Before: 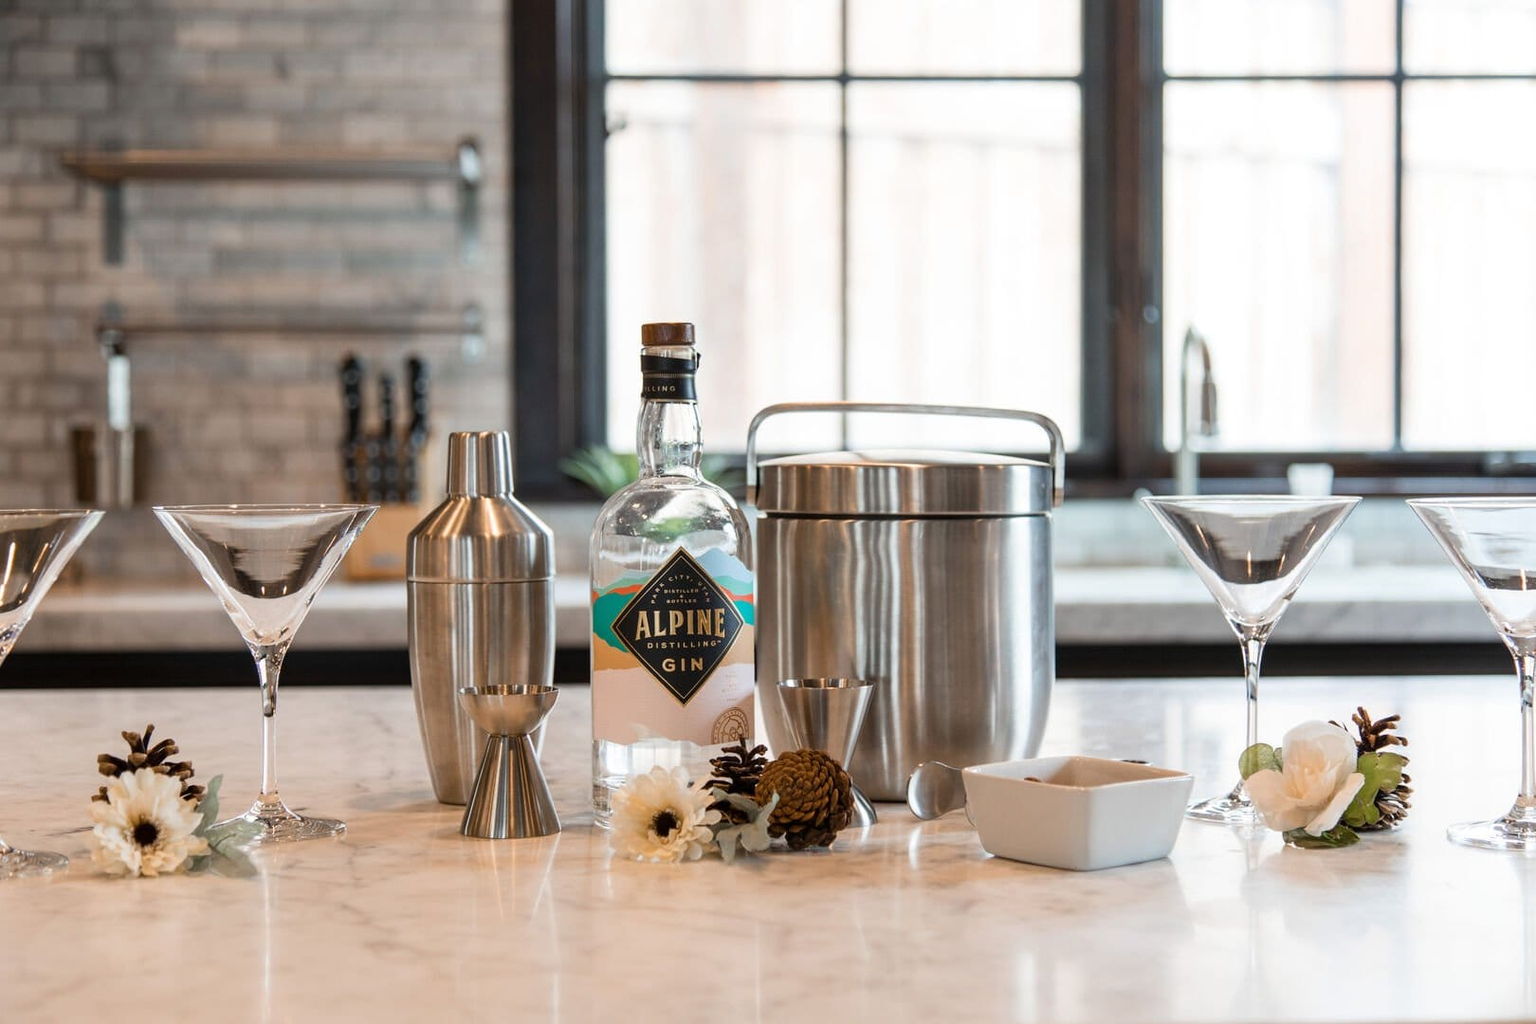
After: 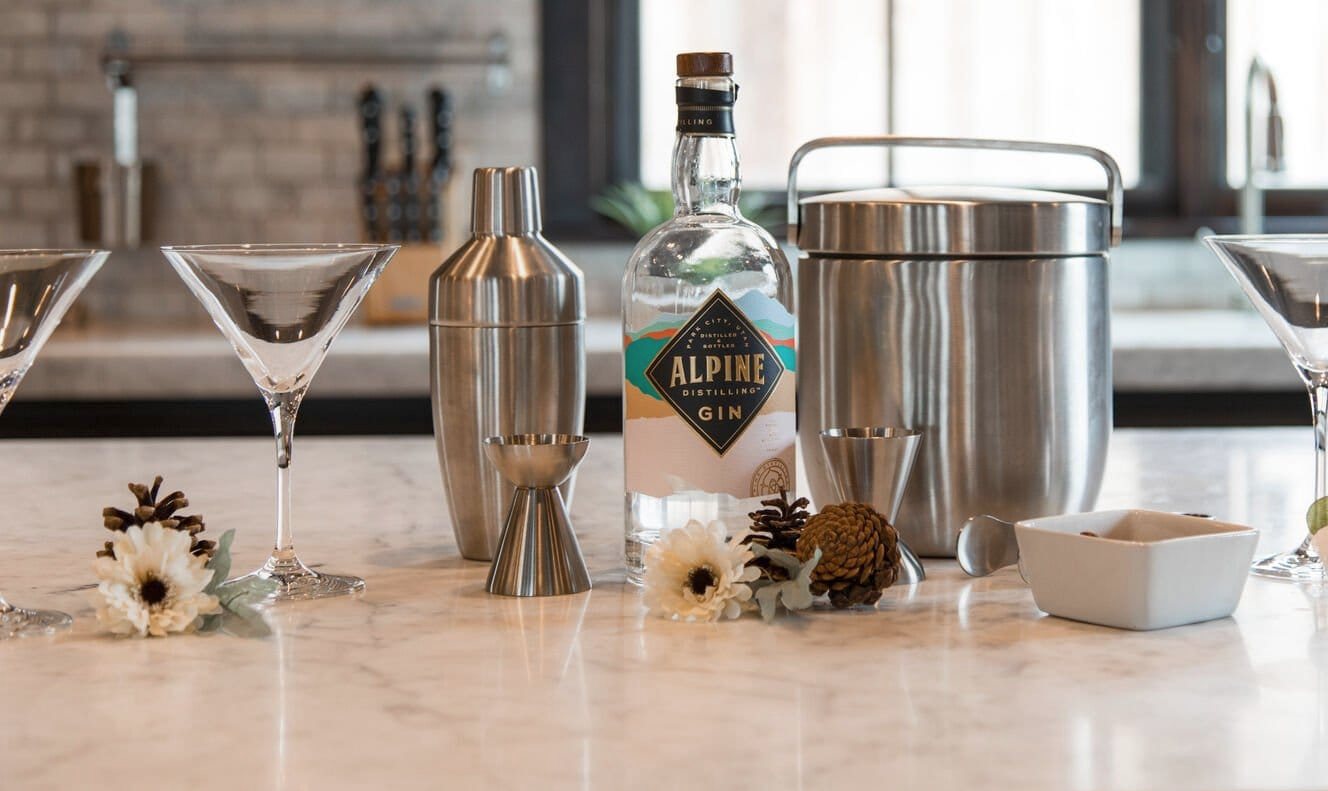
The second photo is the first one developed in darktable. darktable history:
levels: mode automatic, levels [0.116, 0.574, 1]
crop: top 26.689%, right 17.963%
exposure: exposure 0.189 EV, compensate highlight preservation false
tone equalizer: -8 EV 0.27 EV, -7 EV 0.377 EV, -6 EV 0.407 EV, -5 EV 0.231 EV, -3 EV -0.275 EV, -2 EV -0.433 EV, -1 EV -0.44 EV, +0 EV -0.243 EV, mask exposure compensation -0.502 EV
contrast brightness saturation: saturation -0.059
